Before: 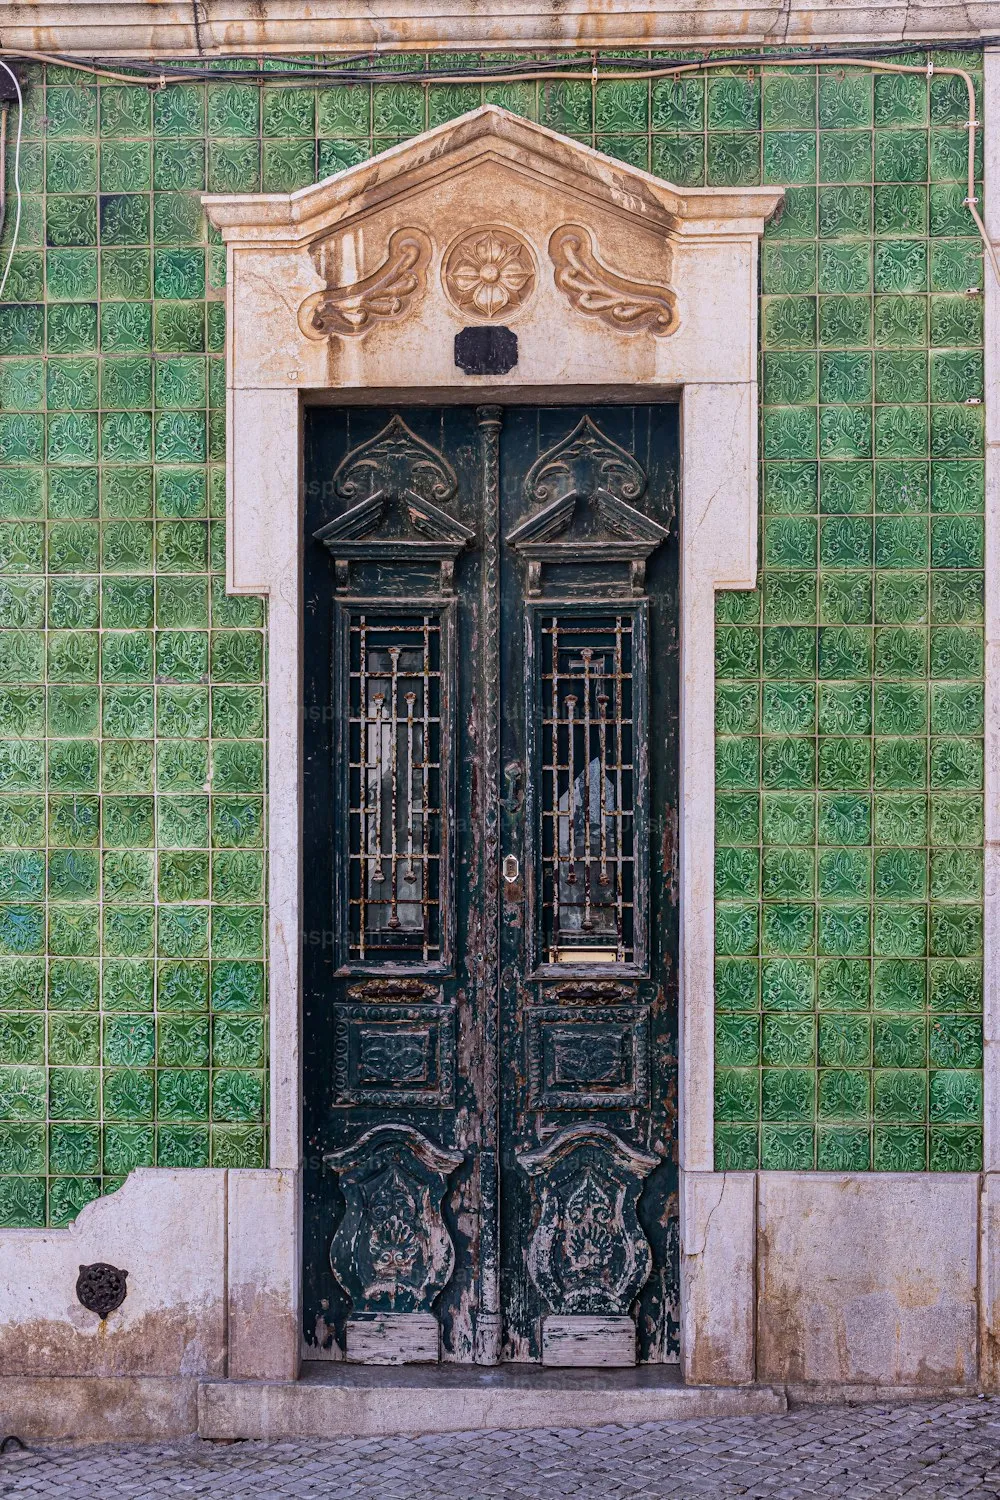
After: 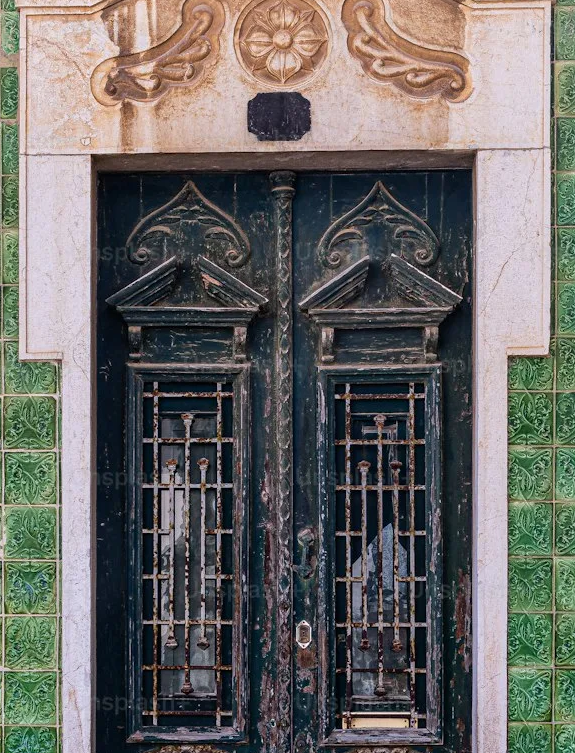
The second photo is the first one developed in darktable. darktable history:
crop: left 20.756%, top 15.645%, right 21.674%, bottom 34.147%
